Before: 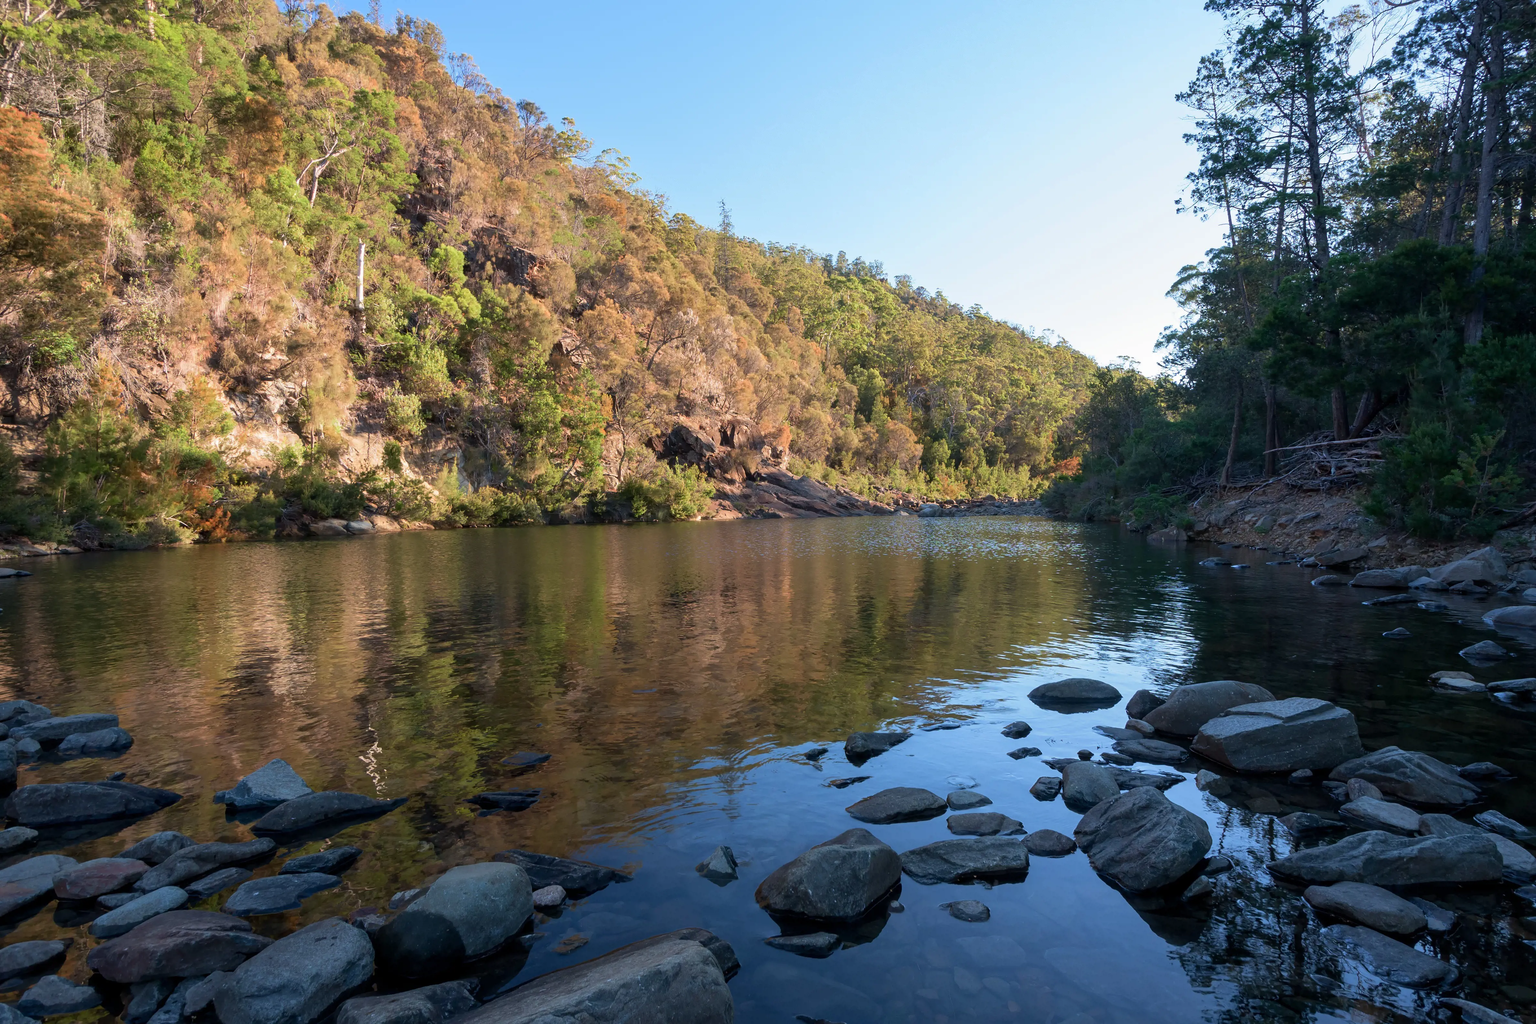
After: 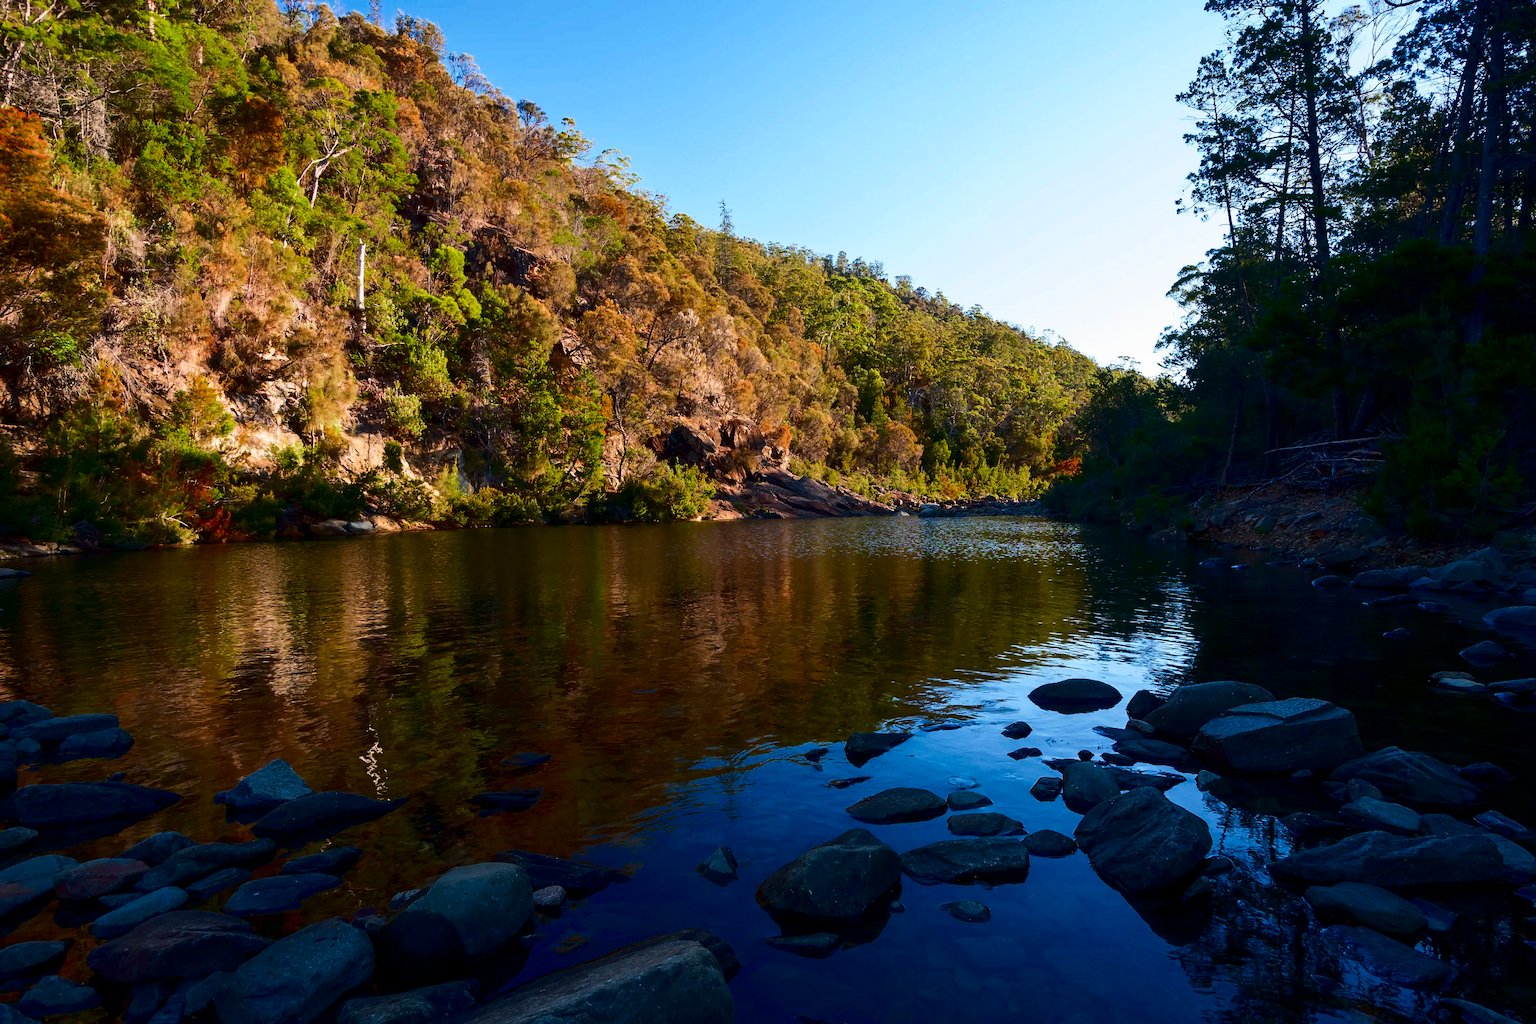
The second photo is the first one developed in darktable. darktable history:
contrast brightness saturation: contrast 0.243, brightness -0.235, saturation 0.138
color balance rgb: perceptual saturation grading › global saturation 19.098%, saturation formula JzAzBz (2021)
